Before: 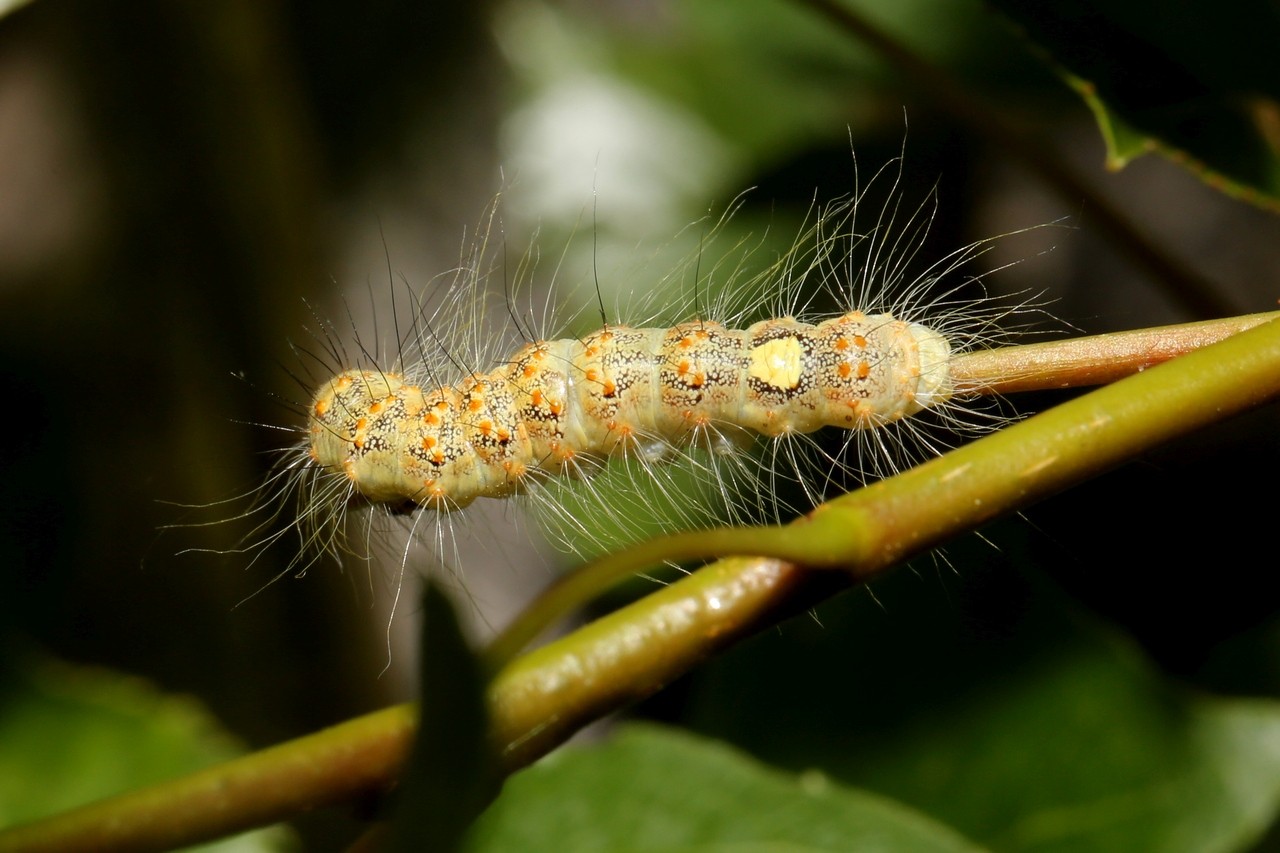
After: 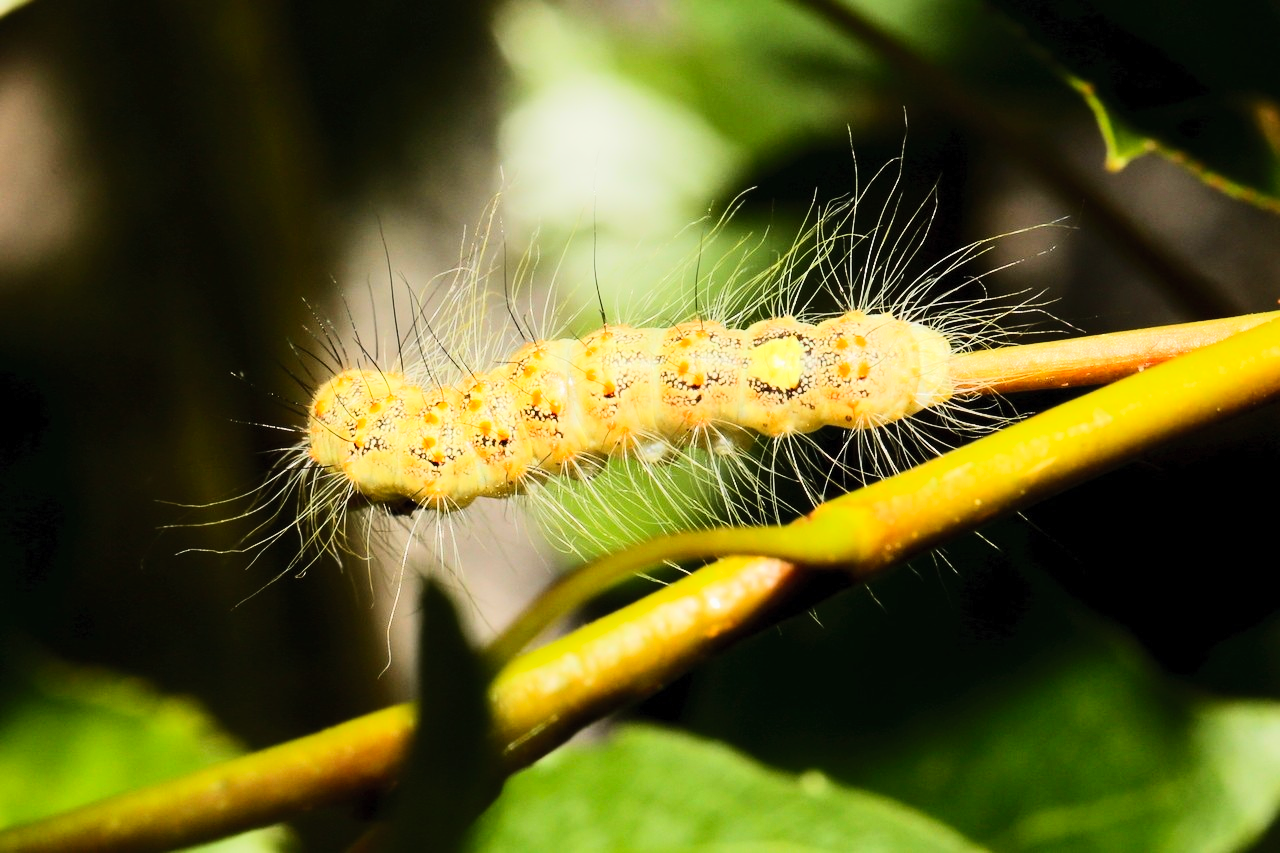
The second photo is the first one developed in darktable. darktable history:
contrast brightness saturation: contrast 0.202, brightness 0.161, saturation 0.22
tone equalizer: -7 EV 0.157 EV, -6 EV 0.632 EV, -5 EV 1.11 EV, -4 EV 1.31 EV, -3 EV 1.14 EV, -2 EV 0.6 EV, -1 EV 0.166 EV, edges refinement/feathering 500, mask exposure compensation -1.57 EV, preserve details no
exposure: exposure -0.279 EV, compensate exposure bias true, compensate highlight preservation false
